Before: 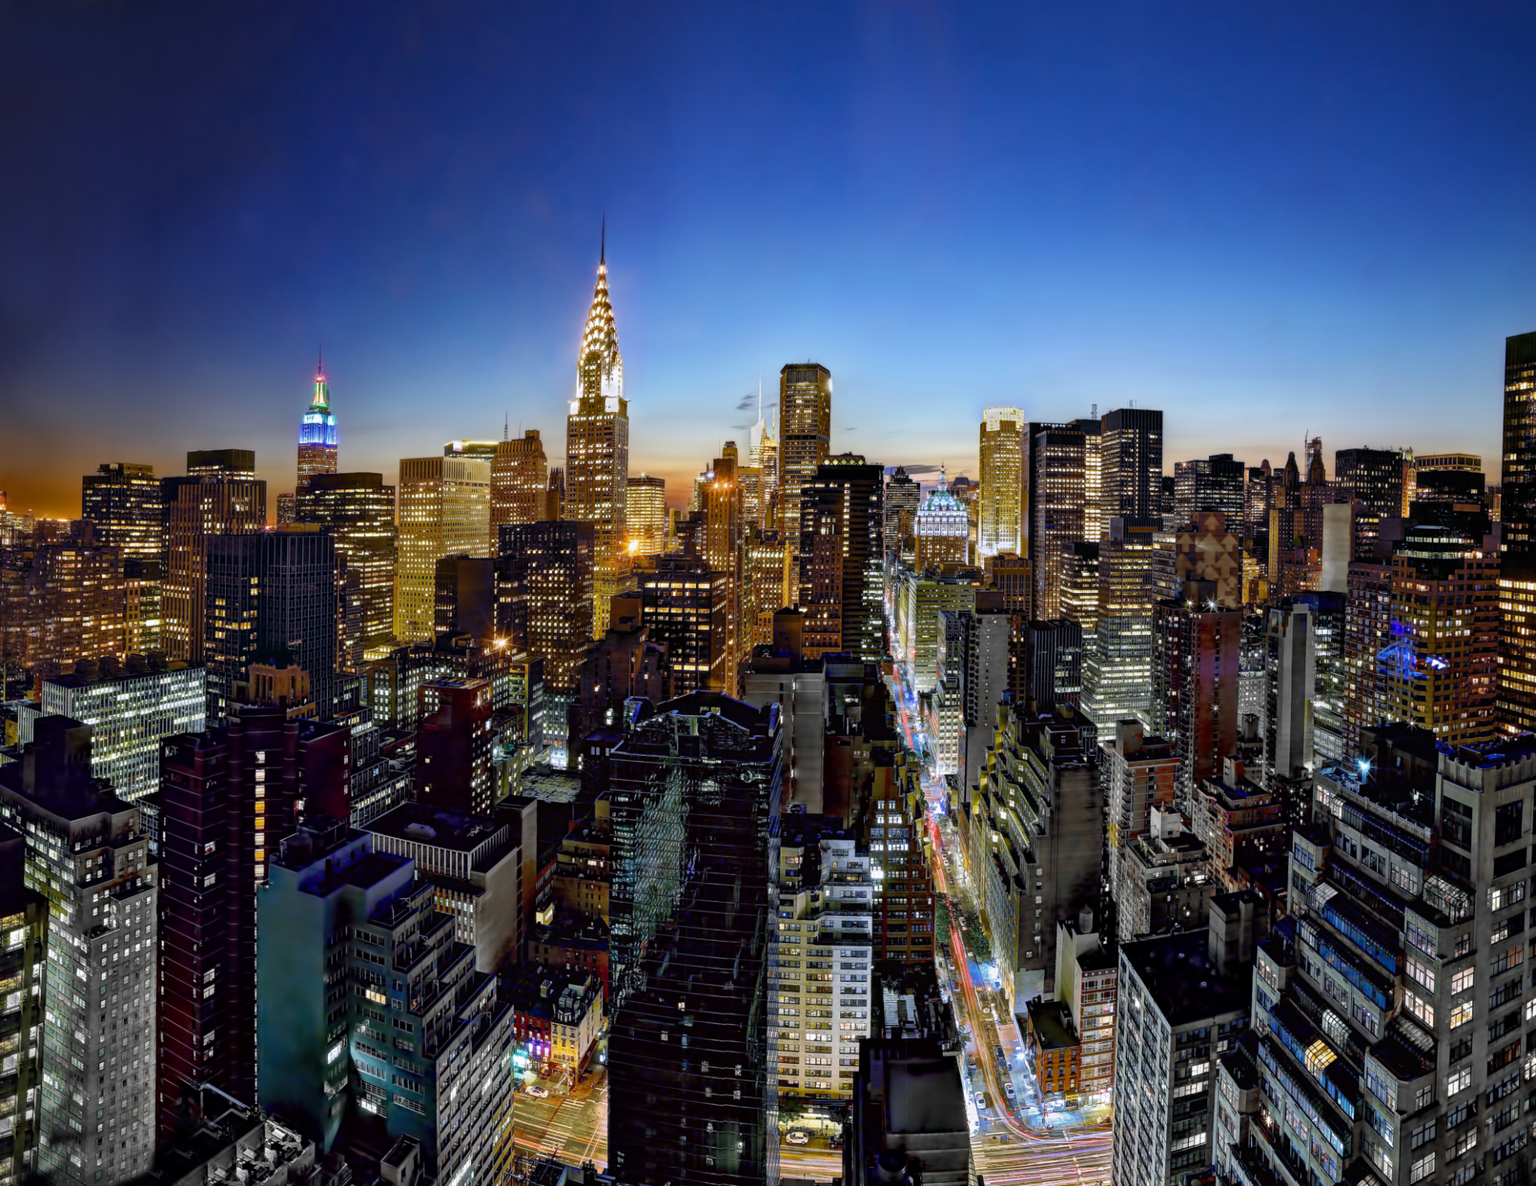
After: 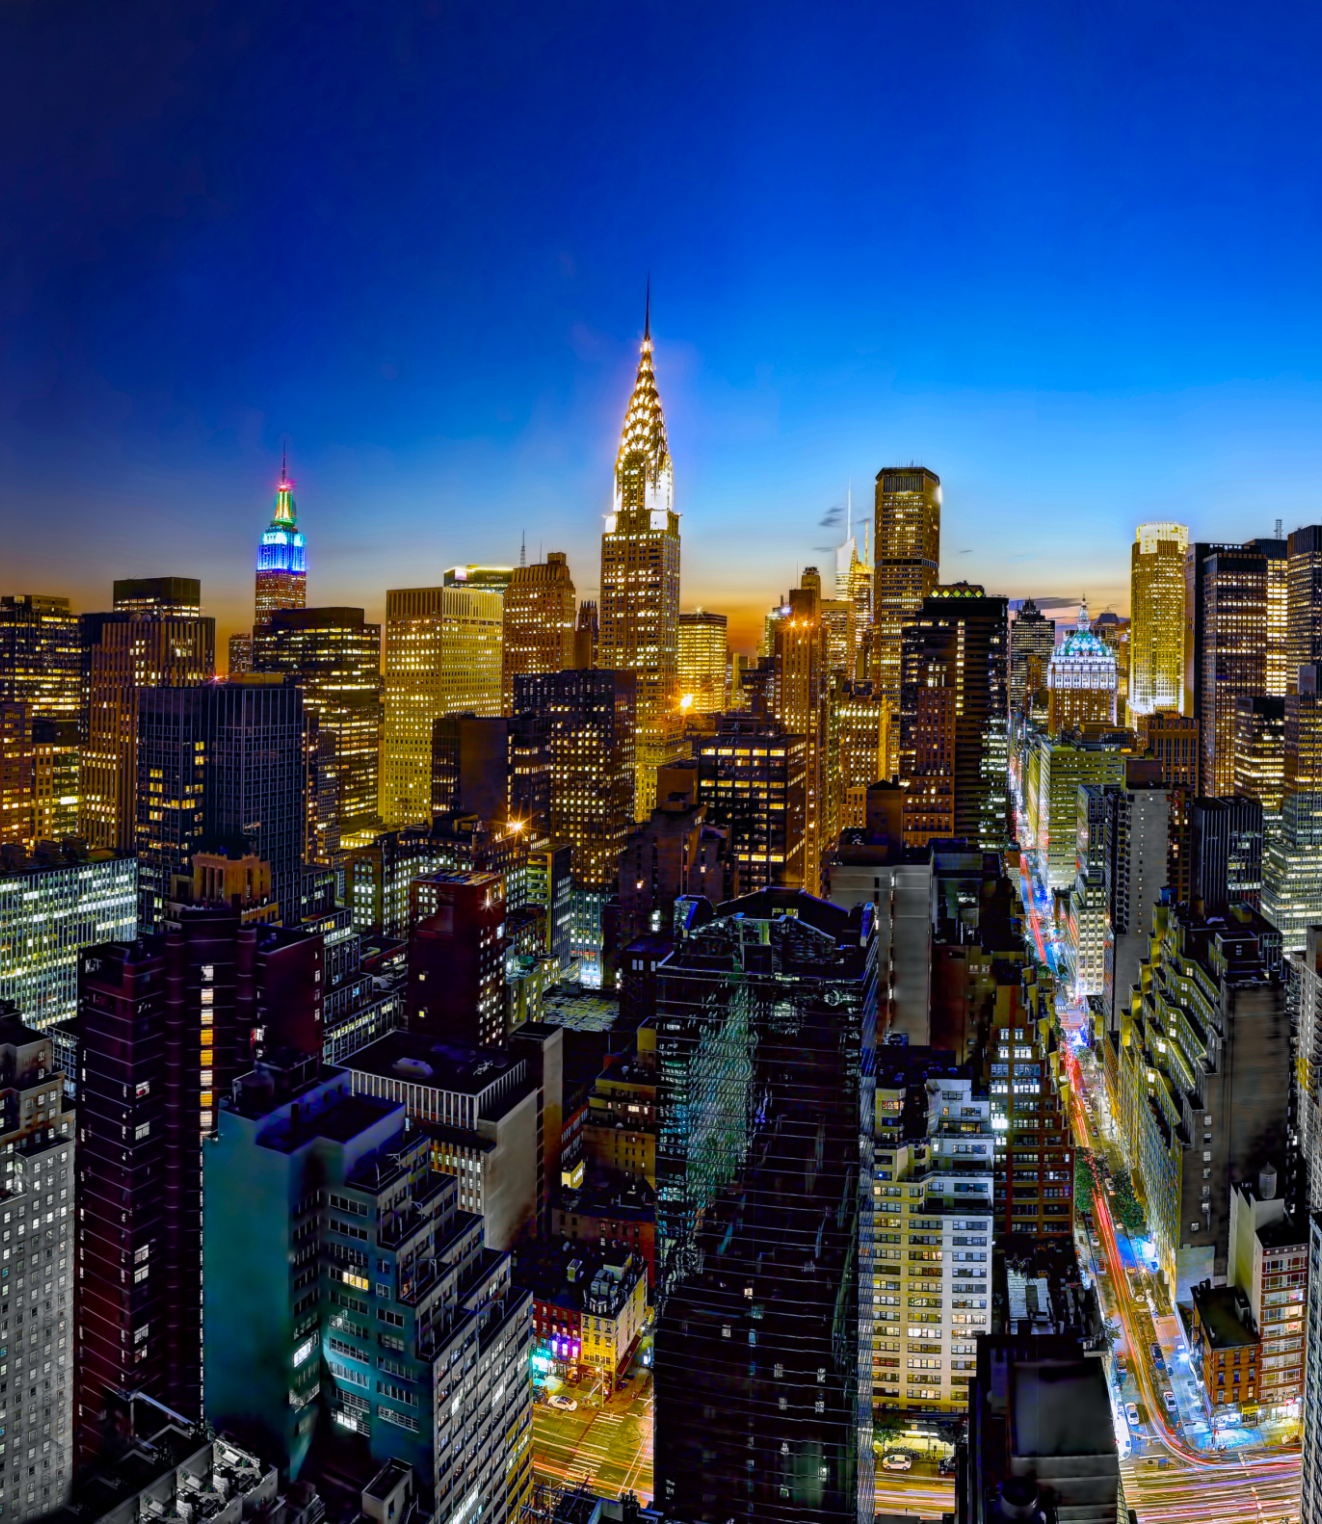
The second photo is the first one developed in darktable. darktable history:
exposure: exposure -0.04 EV, compensate highlight preservation false
color balance rgb: shadows lift › chroma 2.956%, shadows lift › hue 243.52°, perceptual saturation grading › global saturation 19.634%, global vibrance 41.593%
crop and rotate: left 6.457%, right 26.53%
